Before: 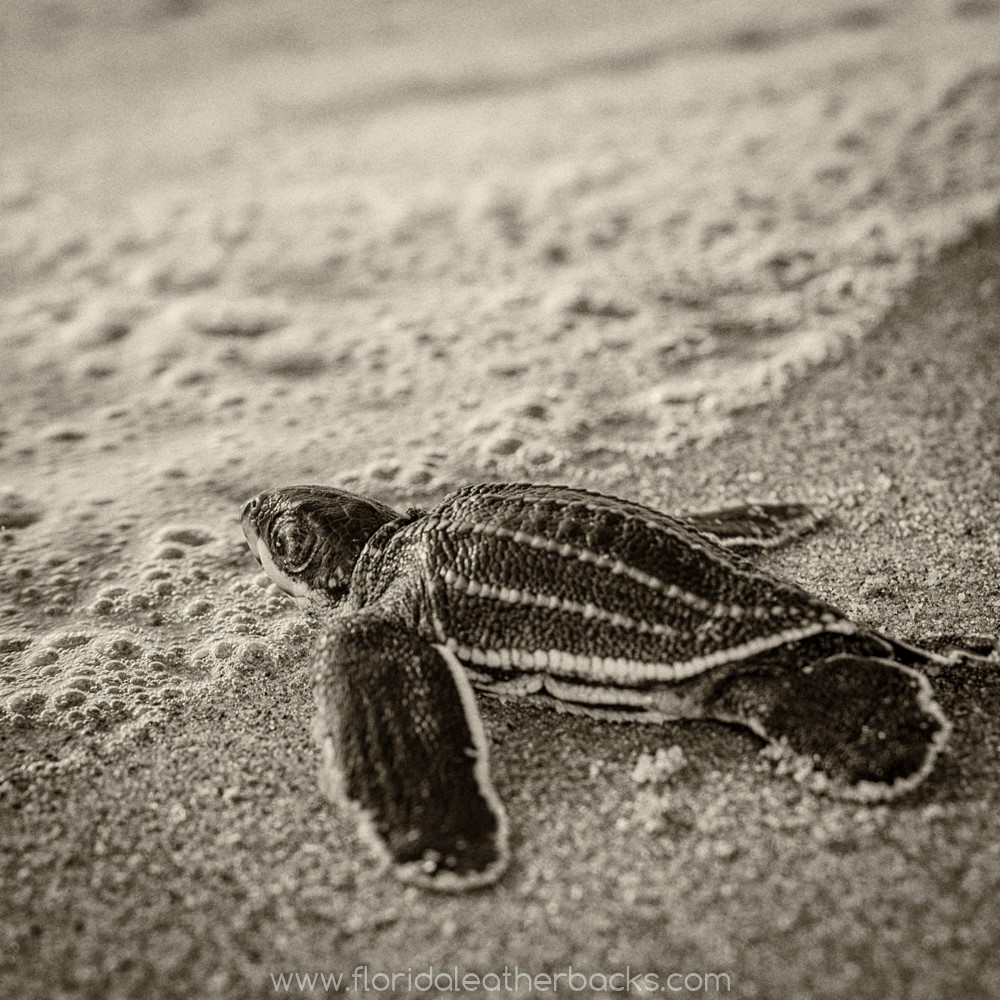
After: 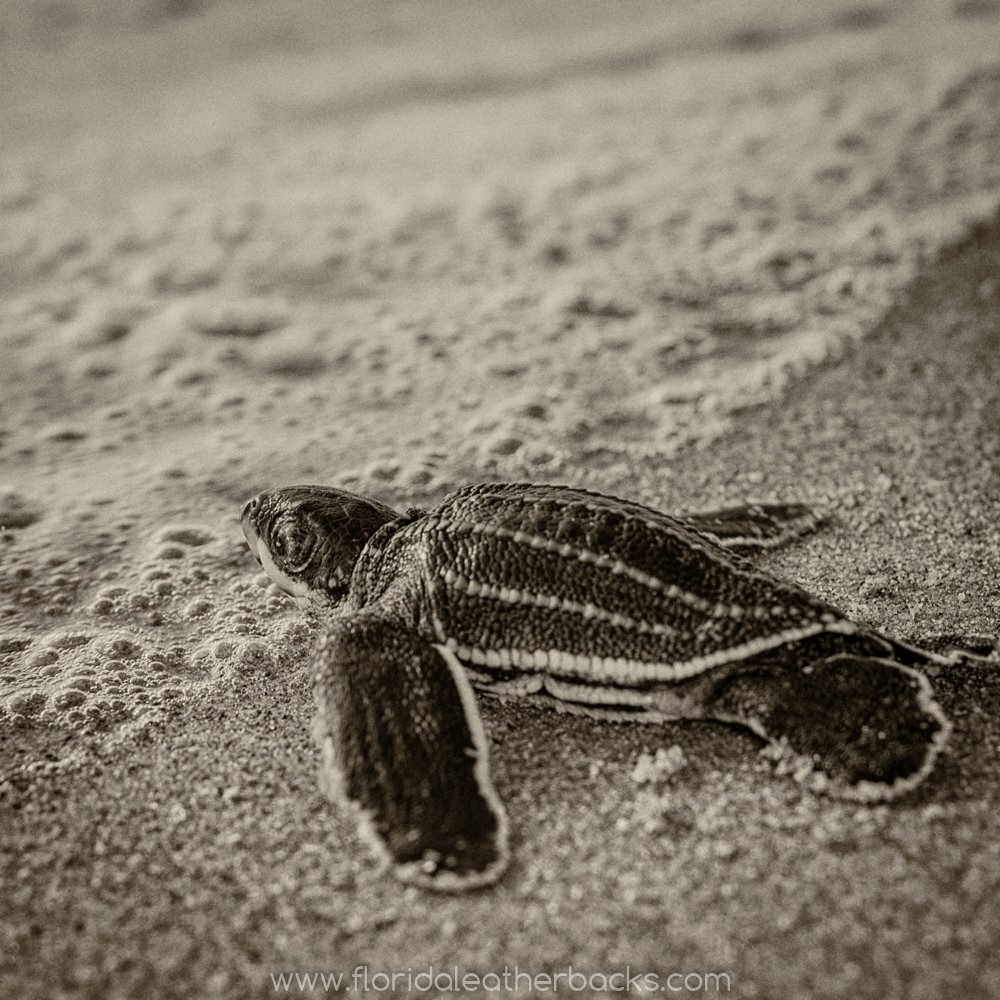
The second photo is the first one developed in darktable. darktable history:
graduated density: rotation 5.63°, offset 76.9
bloom: size 3%, threshold 100%, strength 0%
exposure: exposure 0.128 EV, compensate highlight preservation false
vibrance: vibrance 0%
